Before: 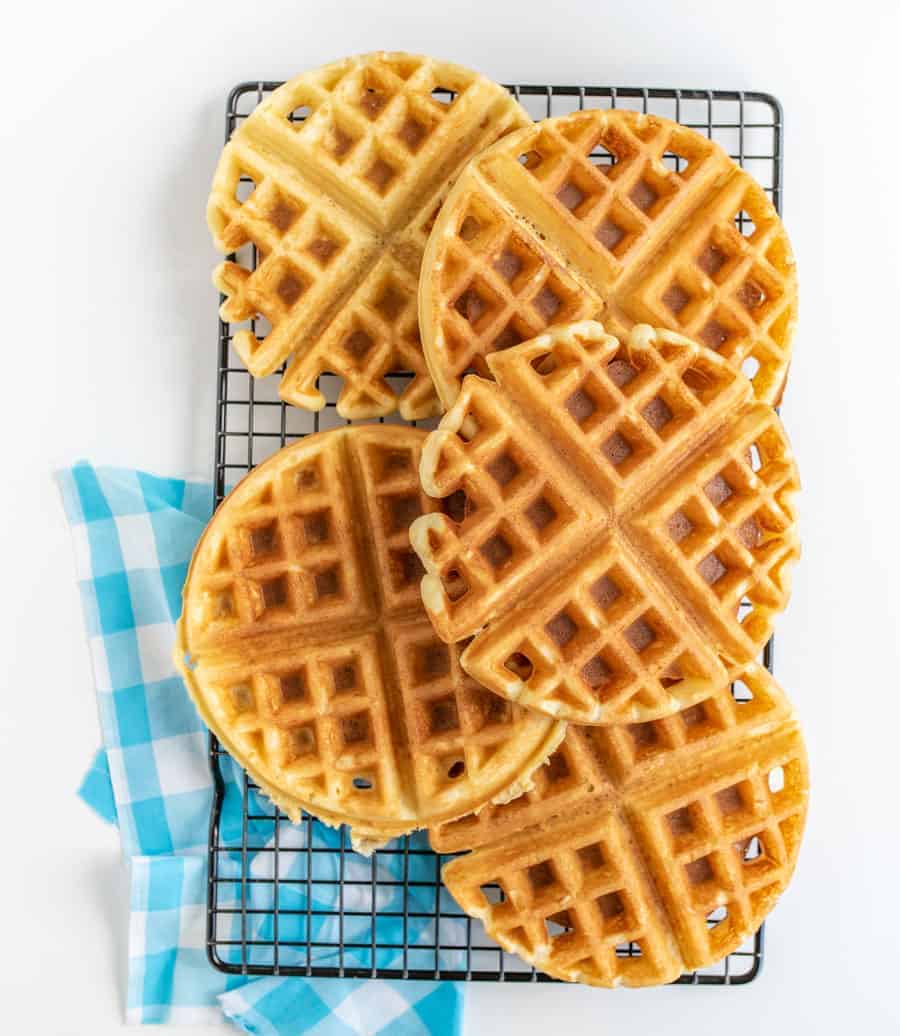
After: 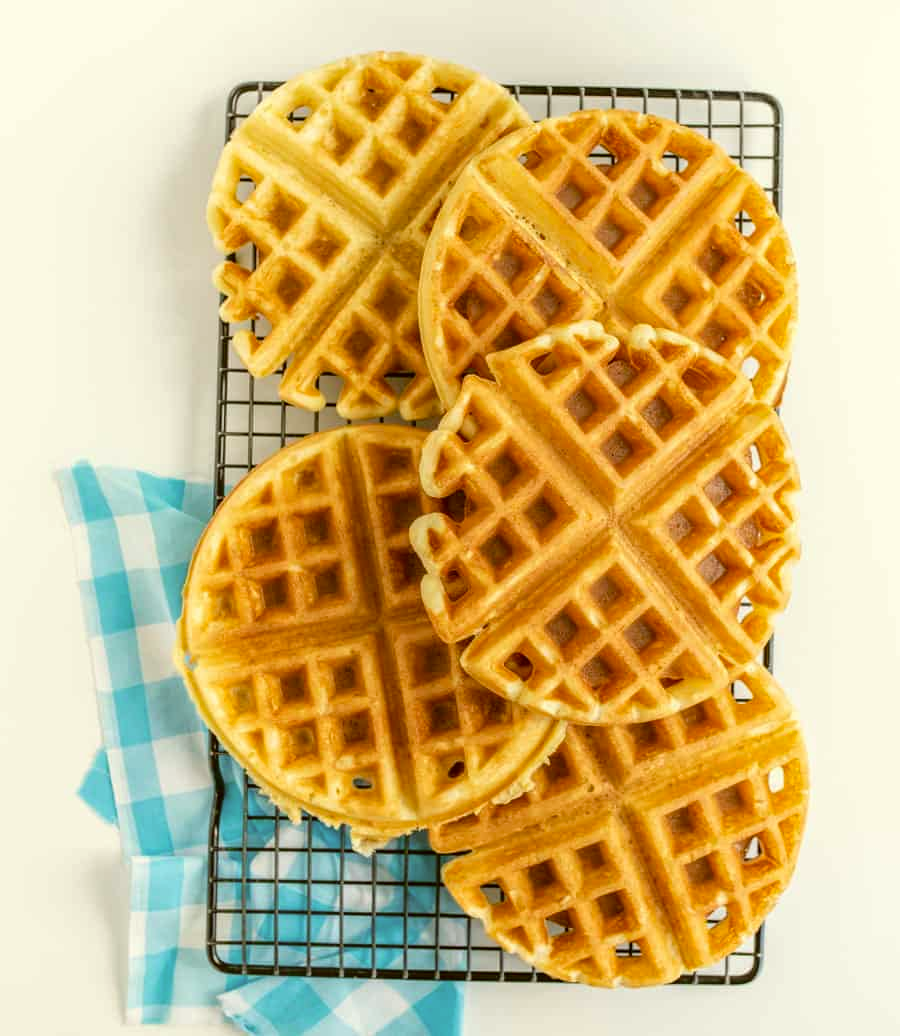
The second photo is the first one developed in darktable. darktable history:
color correction: highlights a* -1.73, highlights b* 10.3, shadows a* 0.74, shadows b* 19.28
